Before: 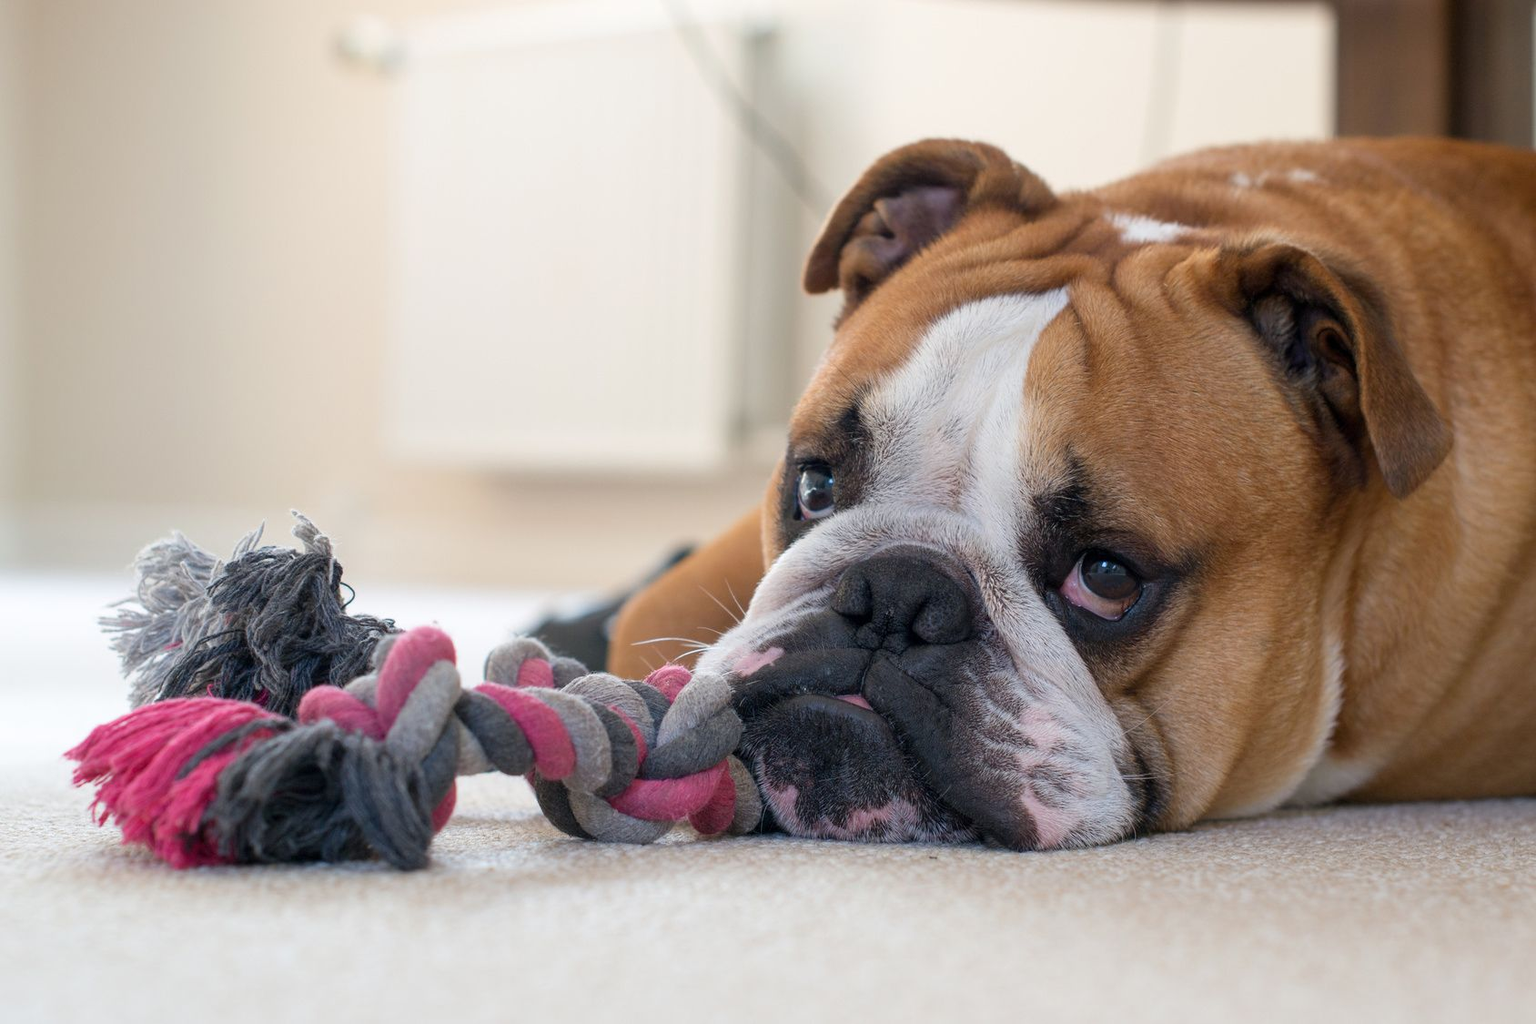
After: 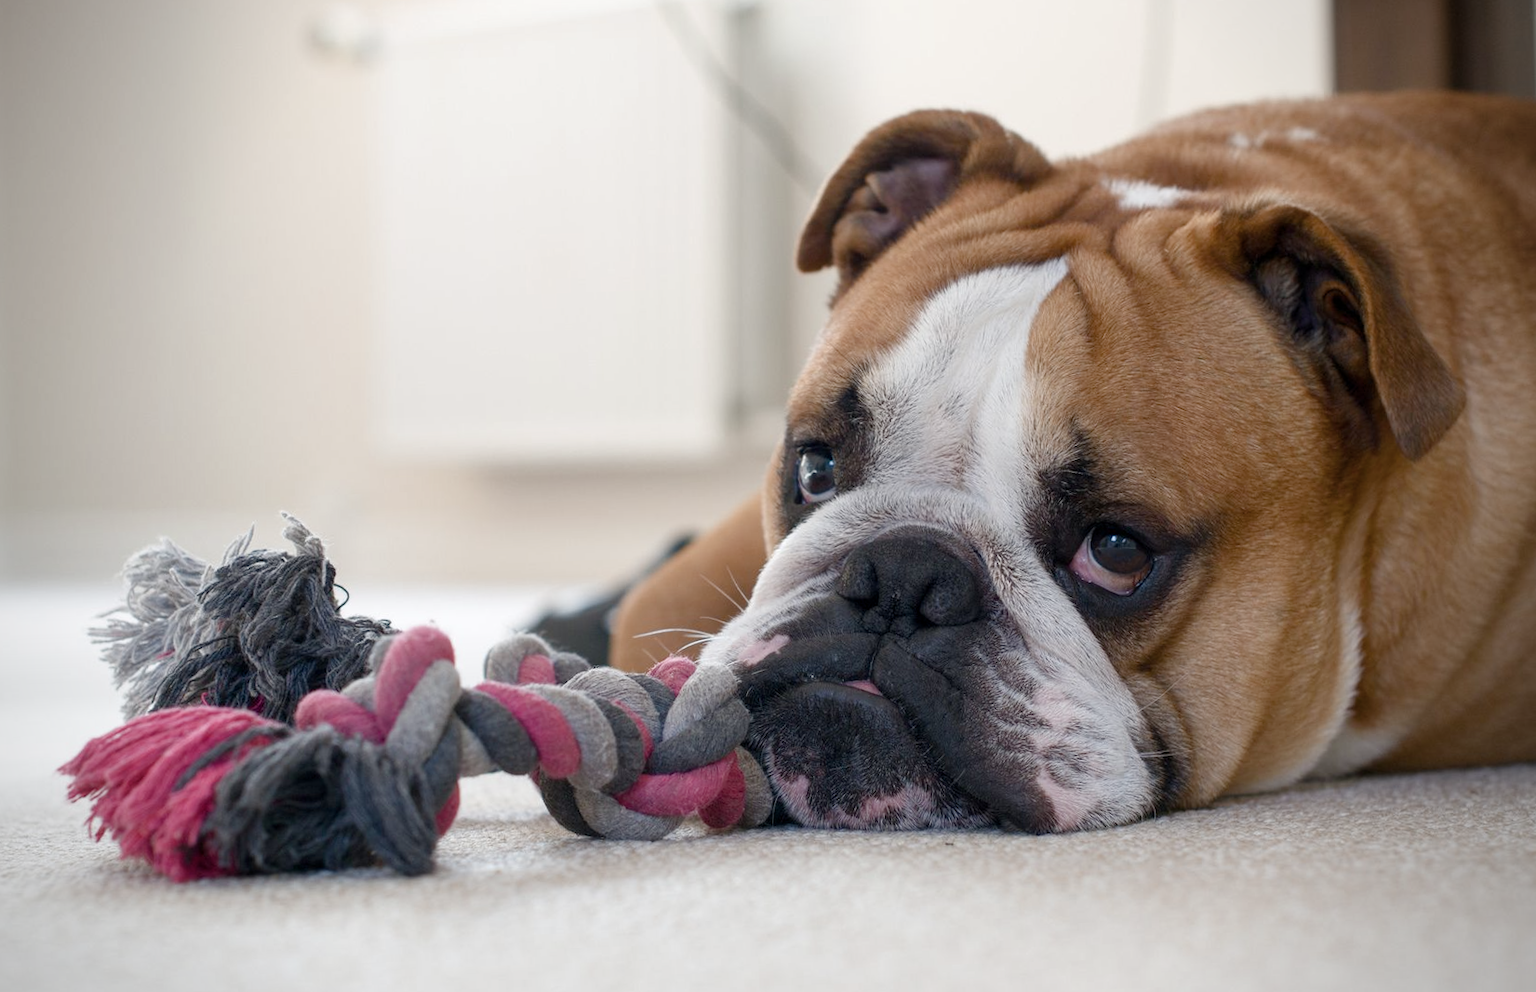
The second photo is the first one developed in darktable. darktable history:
rotate and perspective: rotation -2°, crop left 0.022, crop right 0.978, crop top 0.049, crop bottom 0.951
contrast brightness saturation: contrast 0.06, brightness -0.01, saturation -0.23
vignetting: fall-off radius 60.92%
color balance rgb: perceptual saturation grading › global saturation 20%, perceptual saturation grading › highlights -50%, perceptual saturation grading › shadows 30%
